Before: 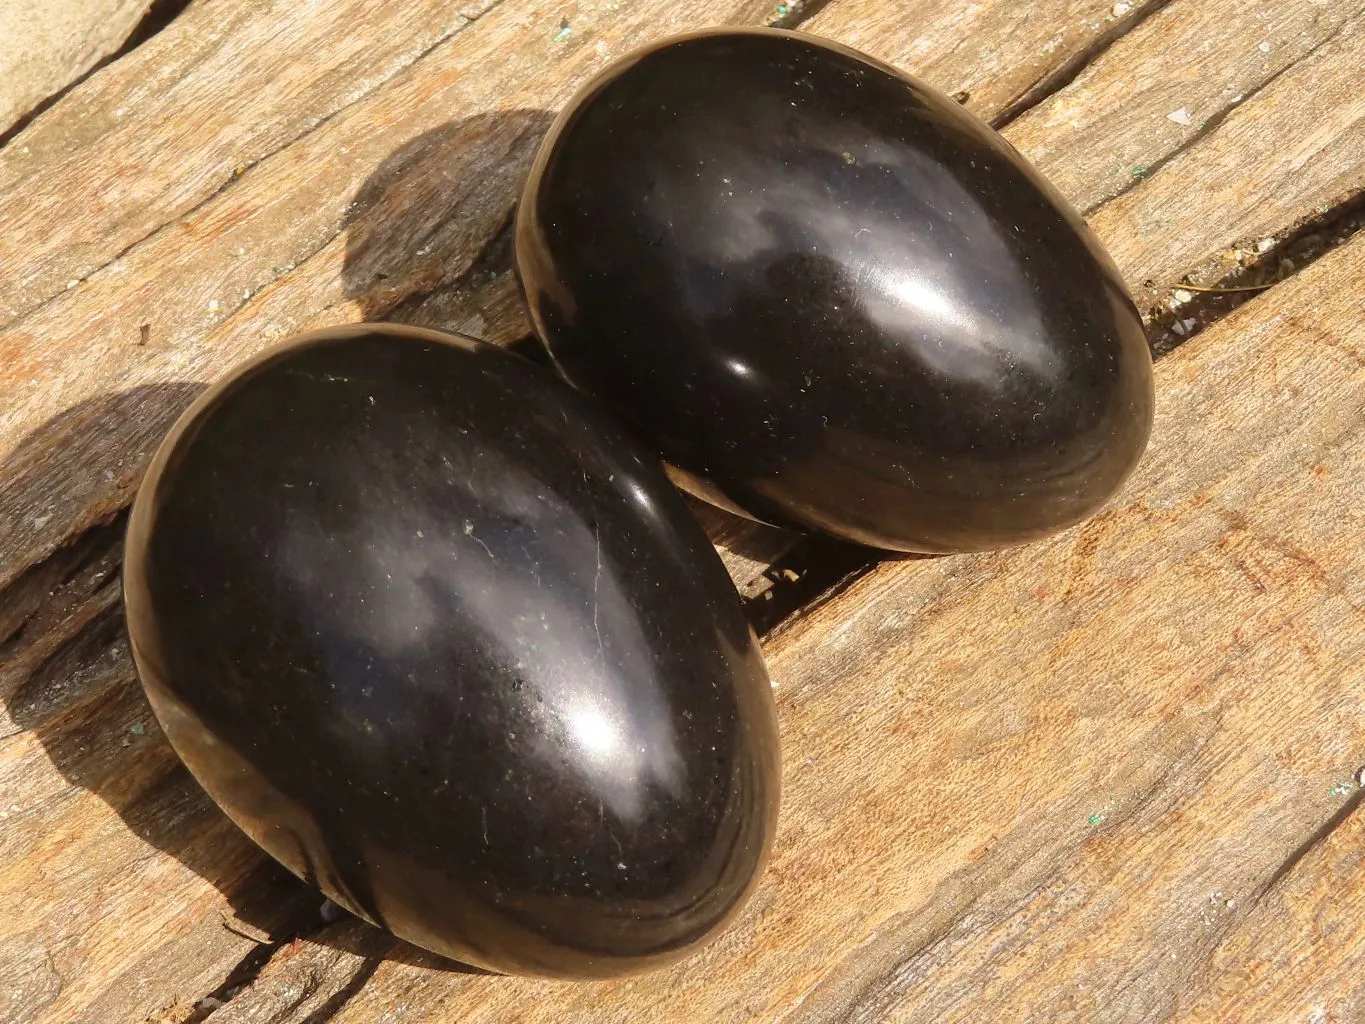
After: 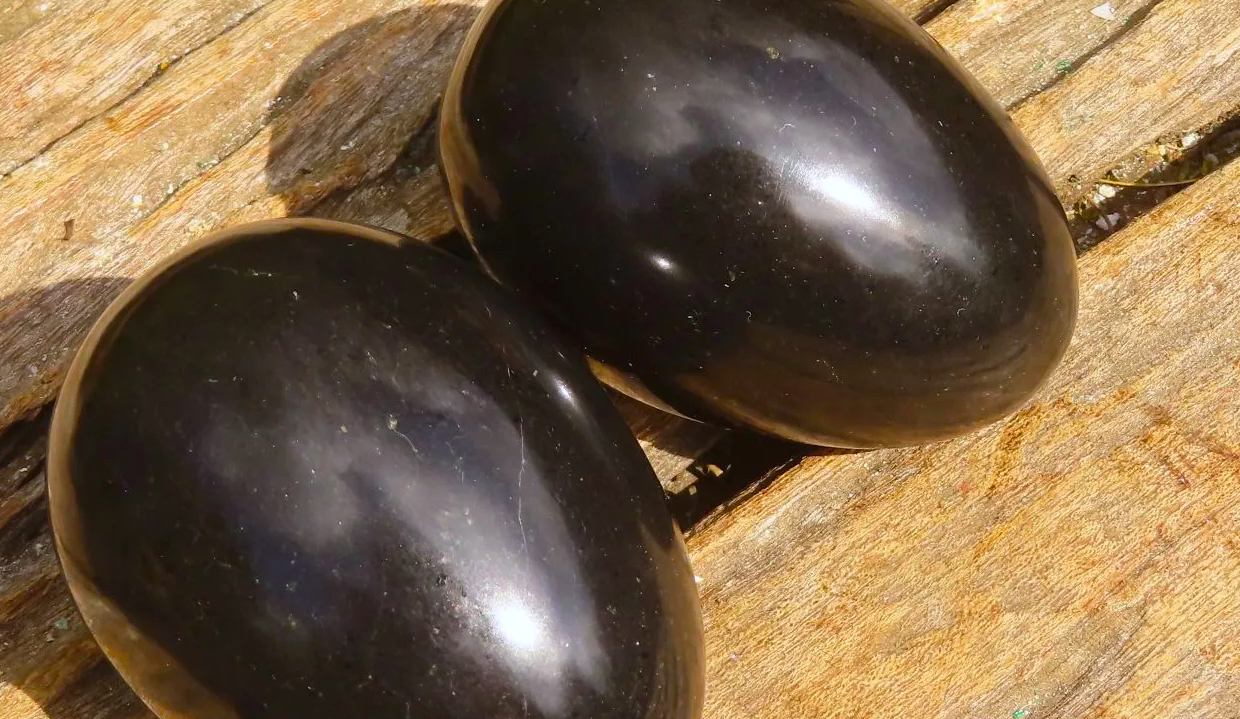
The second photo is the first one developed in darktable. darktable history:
color balance rgb: perceptual saturation grading › global saturation 20%, global vibrance 20%
white balance: red 0.976, blue 1.04
crop: left 5.596%, top 10.314%, right 3.534%, bottom 19.395%
